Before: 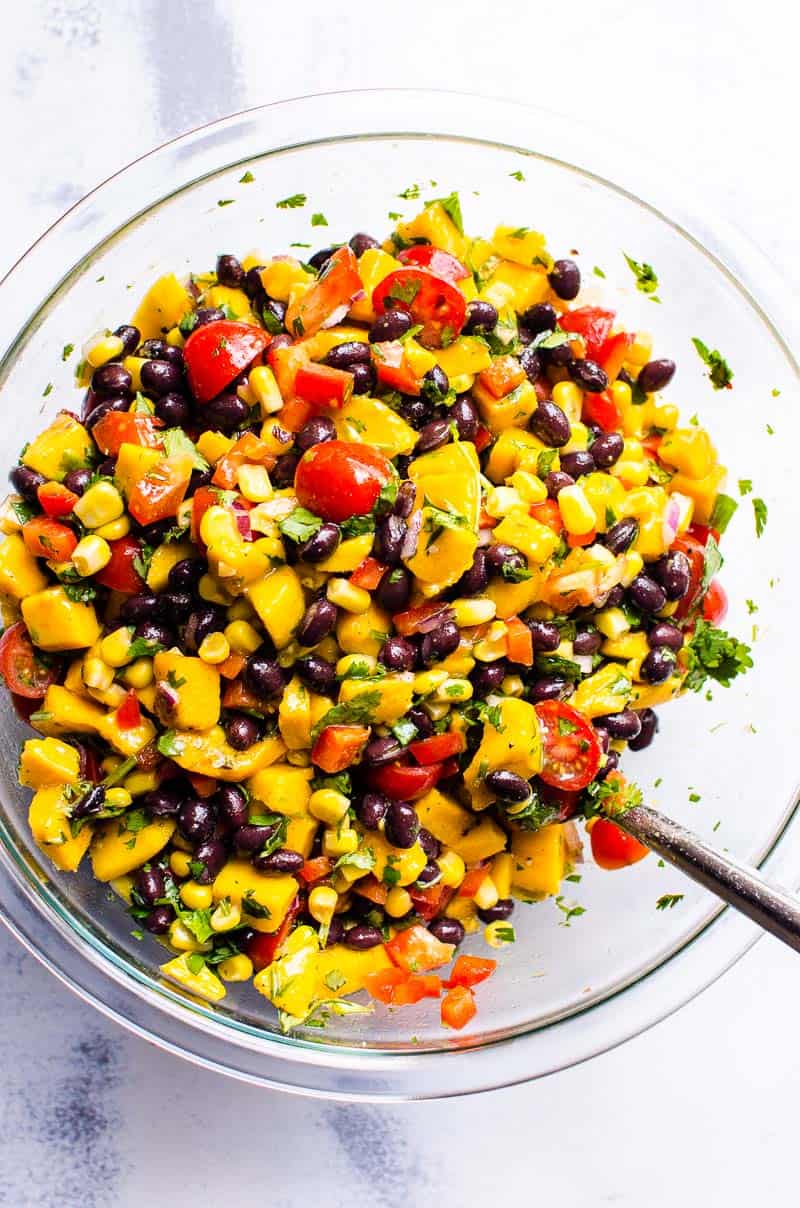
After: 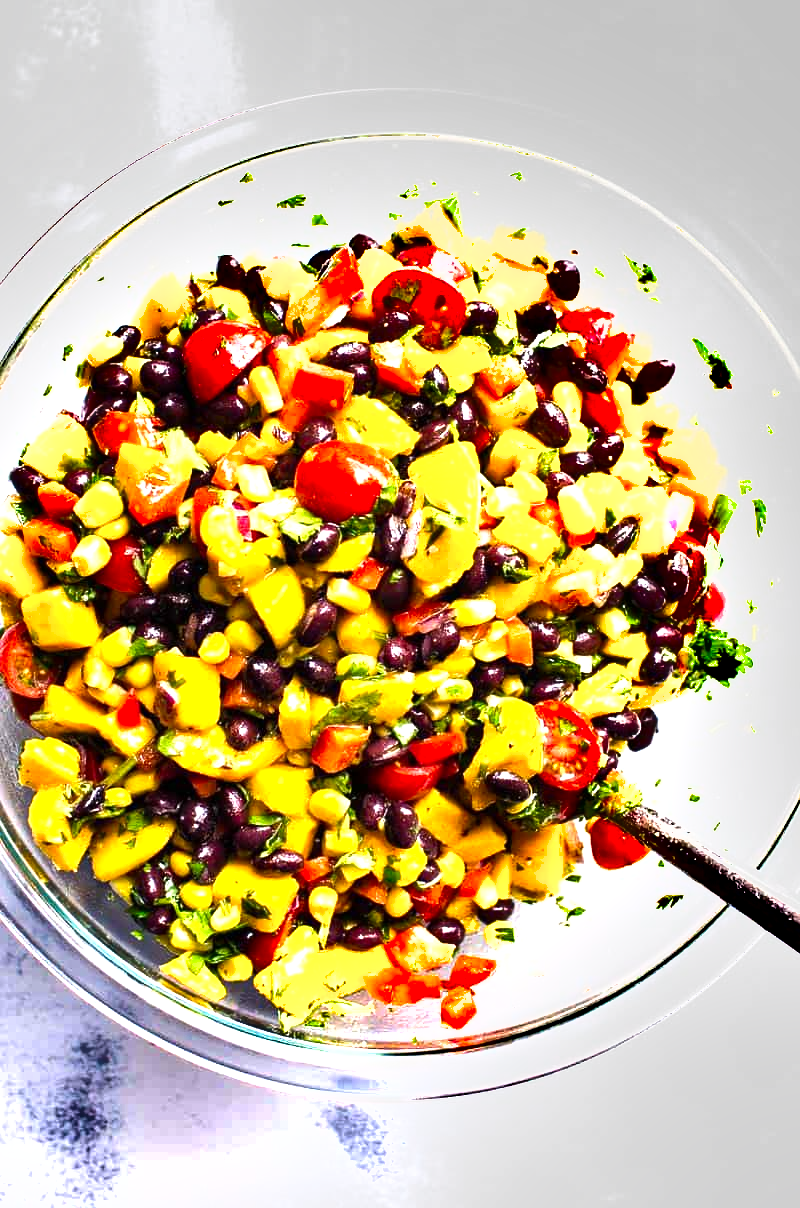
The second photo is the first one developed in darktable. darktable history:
shadows and highlights: soften with gaussian
levels: levels [0, 0.374, 0.749]
exposure: compensate exposure bias true, compensate highlight preservation false
